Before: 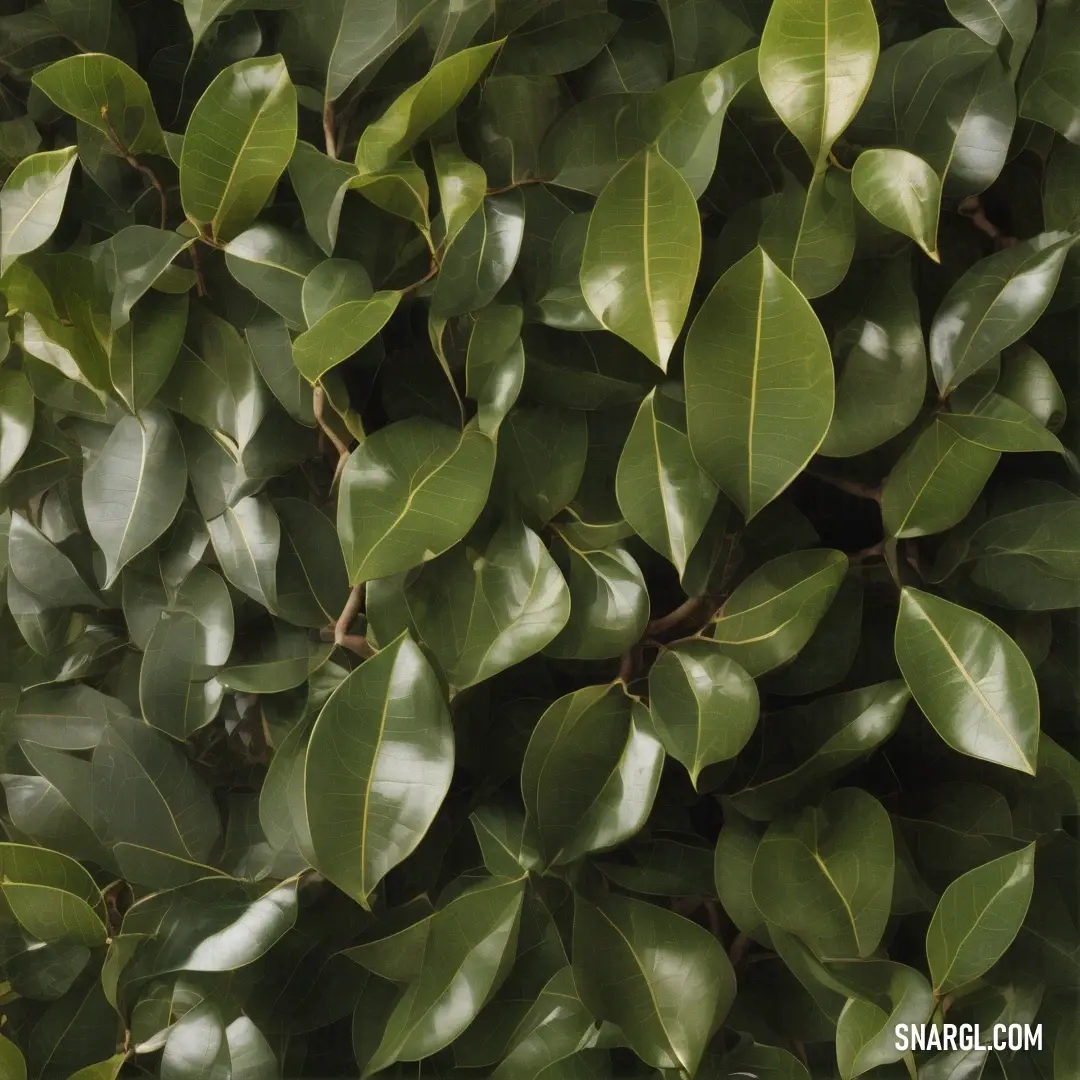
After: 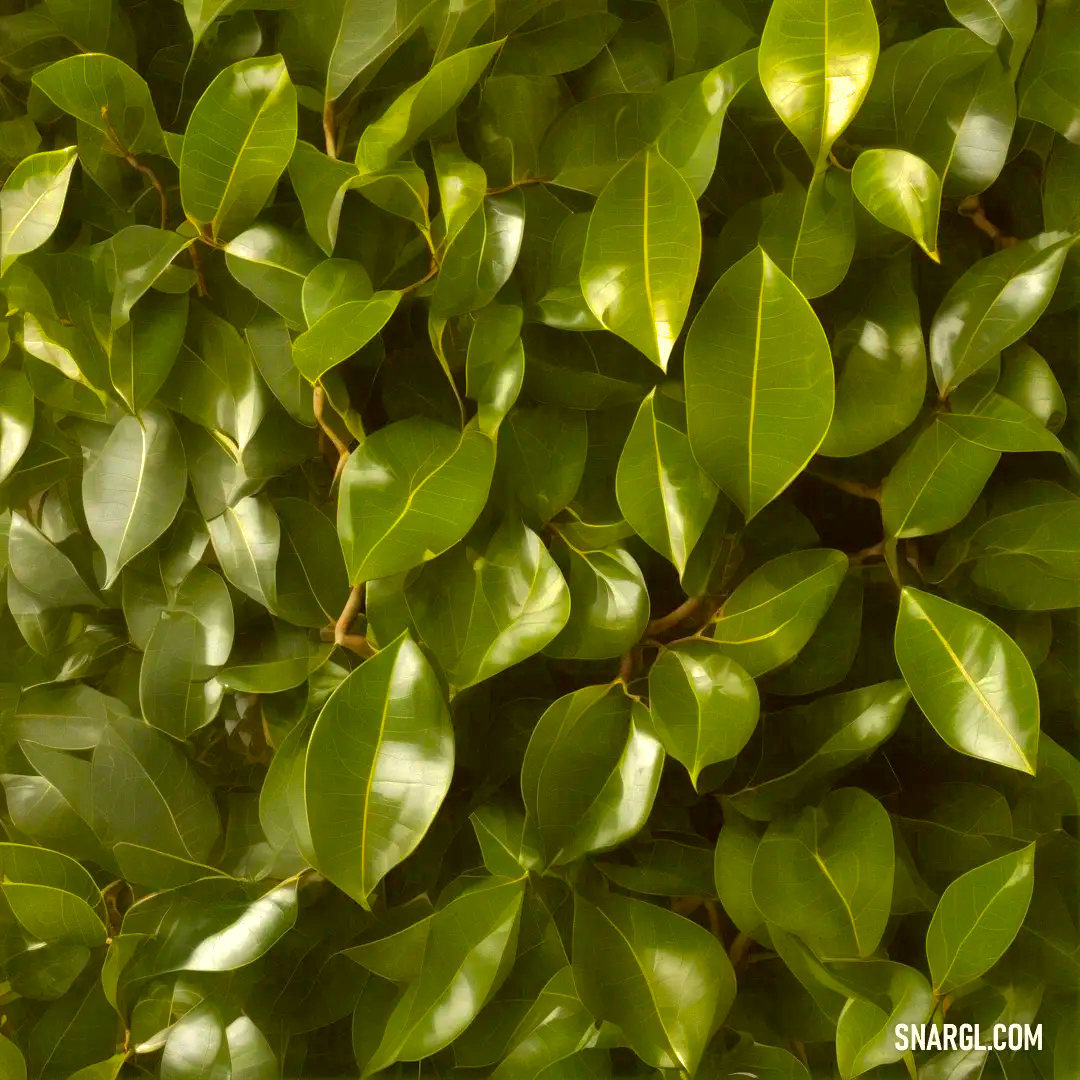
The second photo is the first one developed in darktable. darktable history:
color balance rgb: linear chroma grading › global chroma 9.128%, perceptual saturation grading › global saturation 30.074%, global vibrance 20%
base curve: curves: ch0 [(0, 0) (0.303, 0.277) (1, 1)], preserve colors none
exposure: black level correction 0.002, exposure 0.676 EV, compensate highlight preservation false
color correction: highlights a* -1.47, highlights b* 10.58, shadows a* 0.376, shadows b* 19.46
shadows and highlights: on, module defaults
